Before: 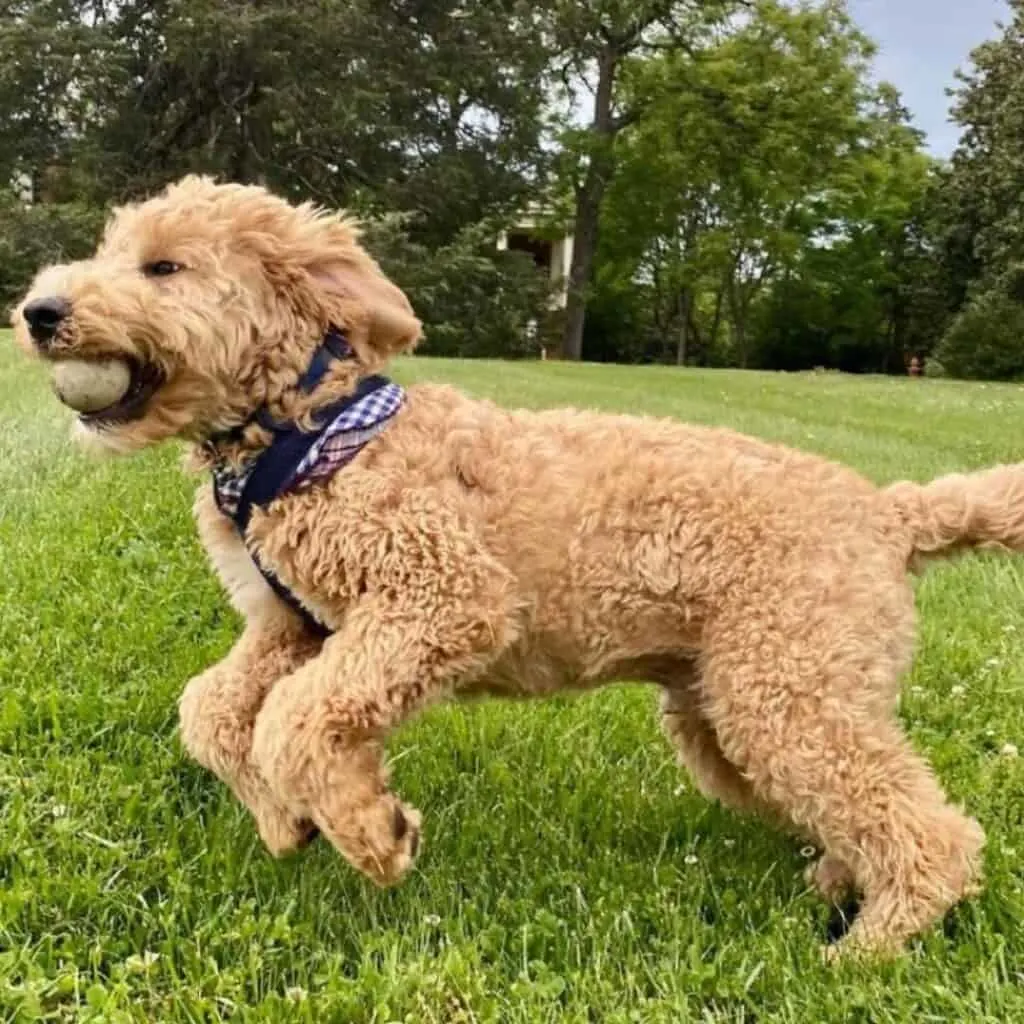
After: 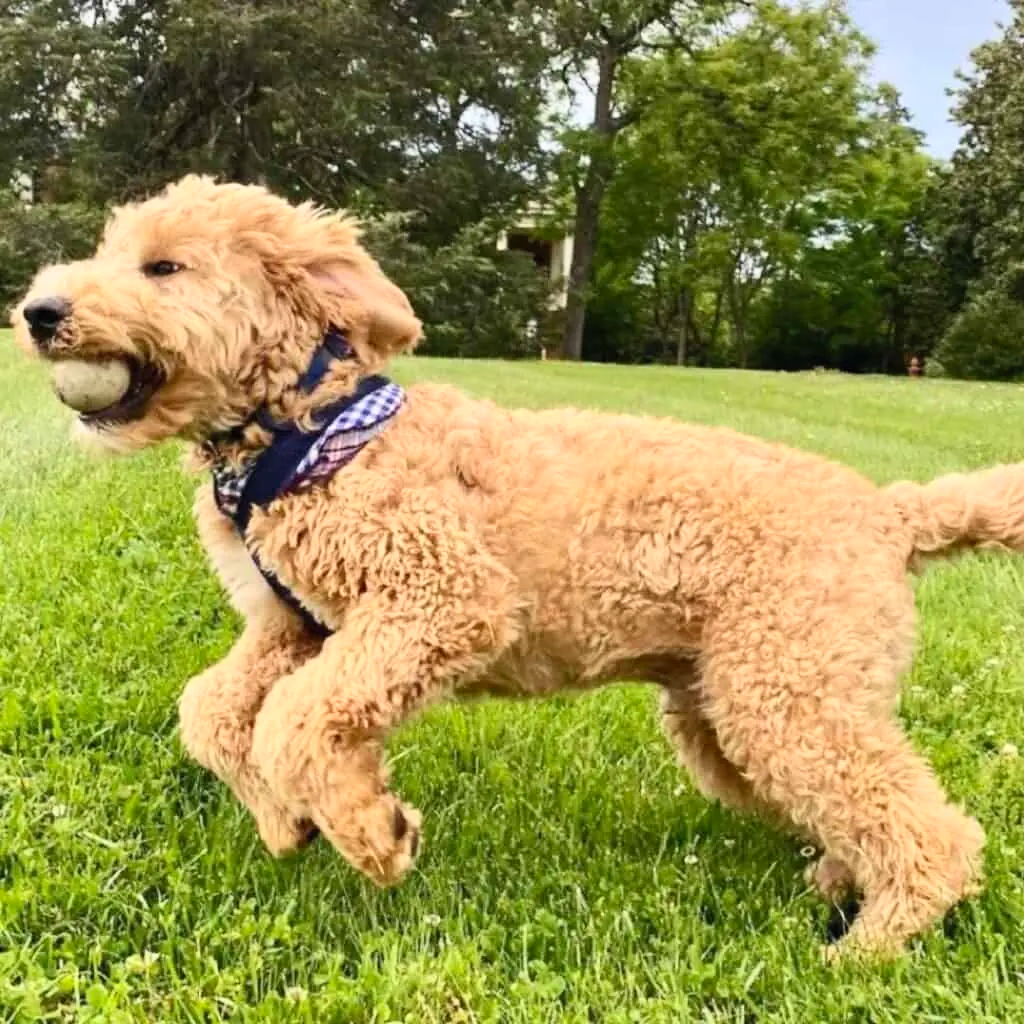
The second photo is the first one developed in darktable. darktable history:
color balance: input saturation 99%
white balance: emerald 1
contrast brightness saturation: contrast 0.2, brightness 0.16, saturation 0.22
